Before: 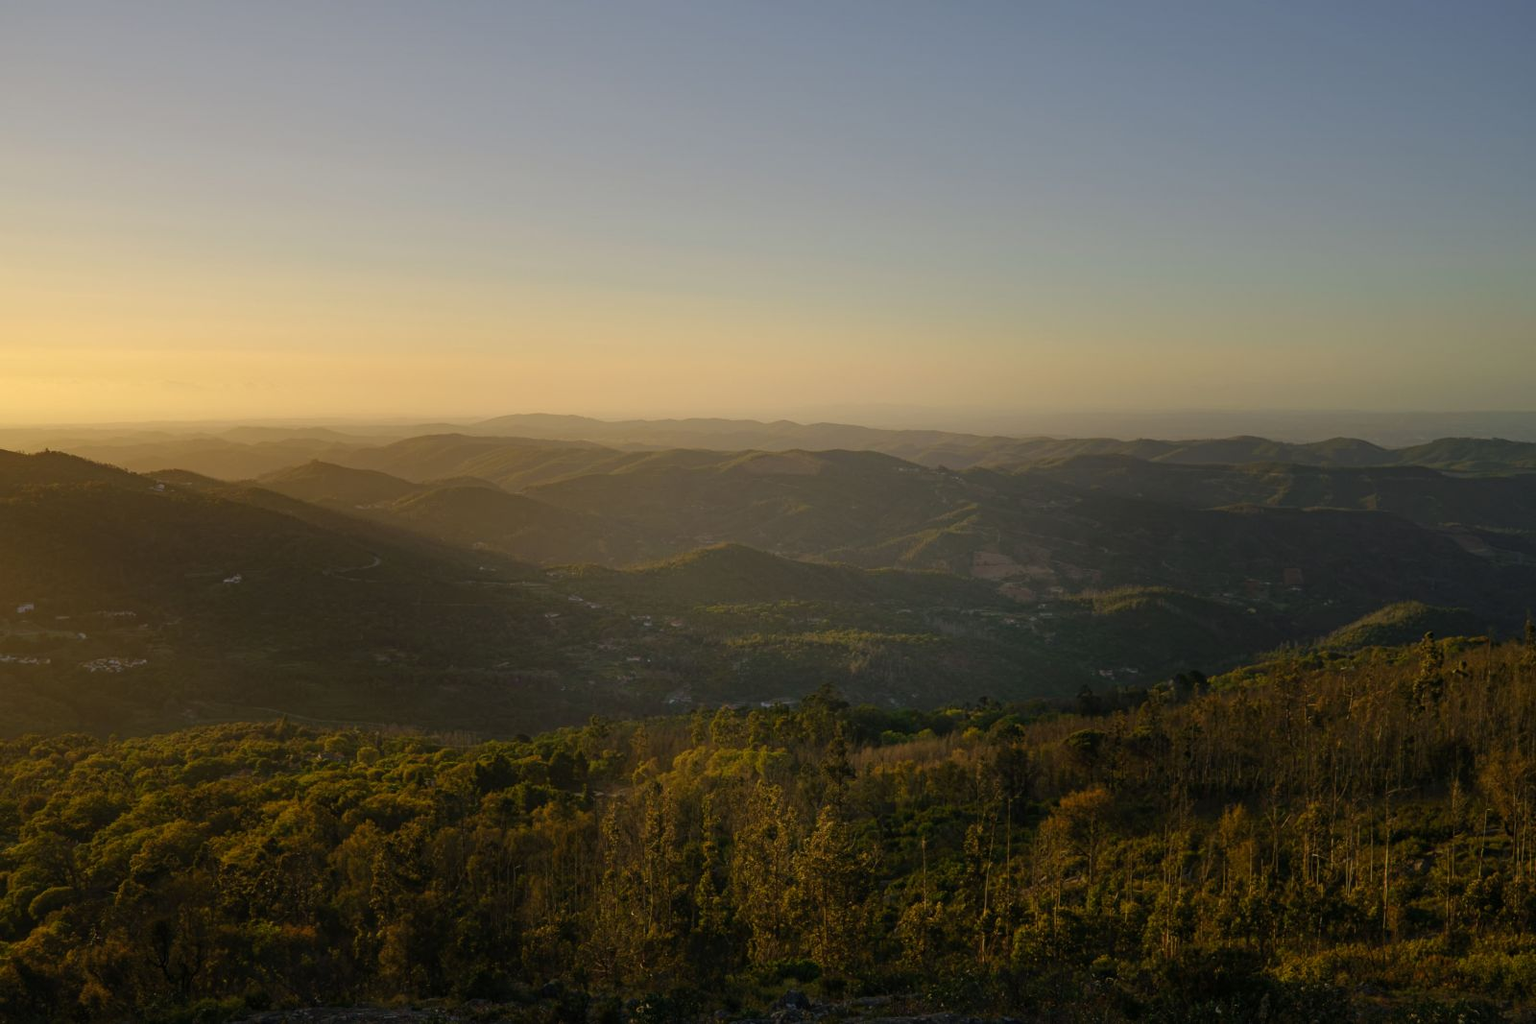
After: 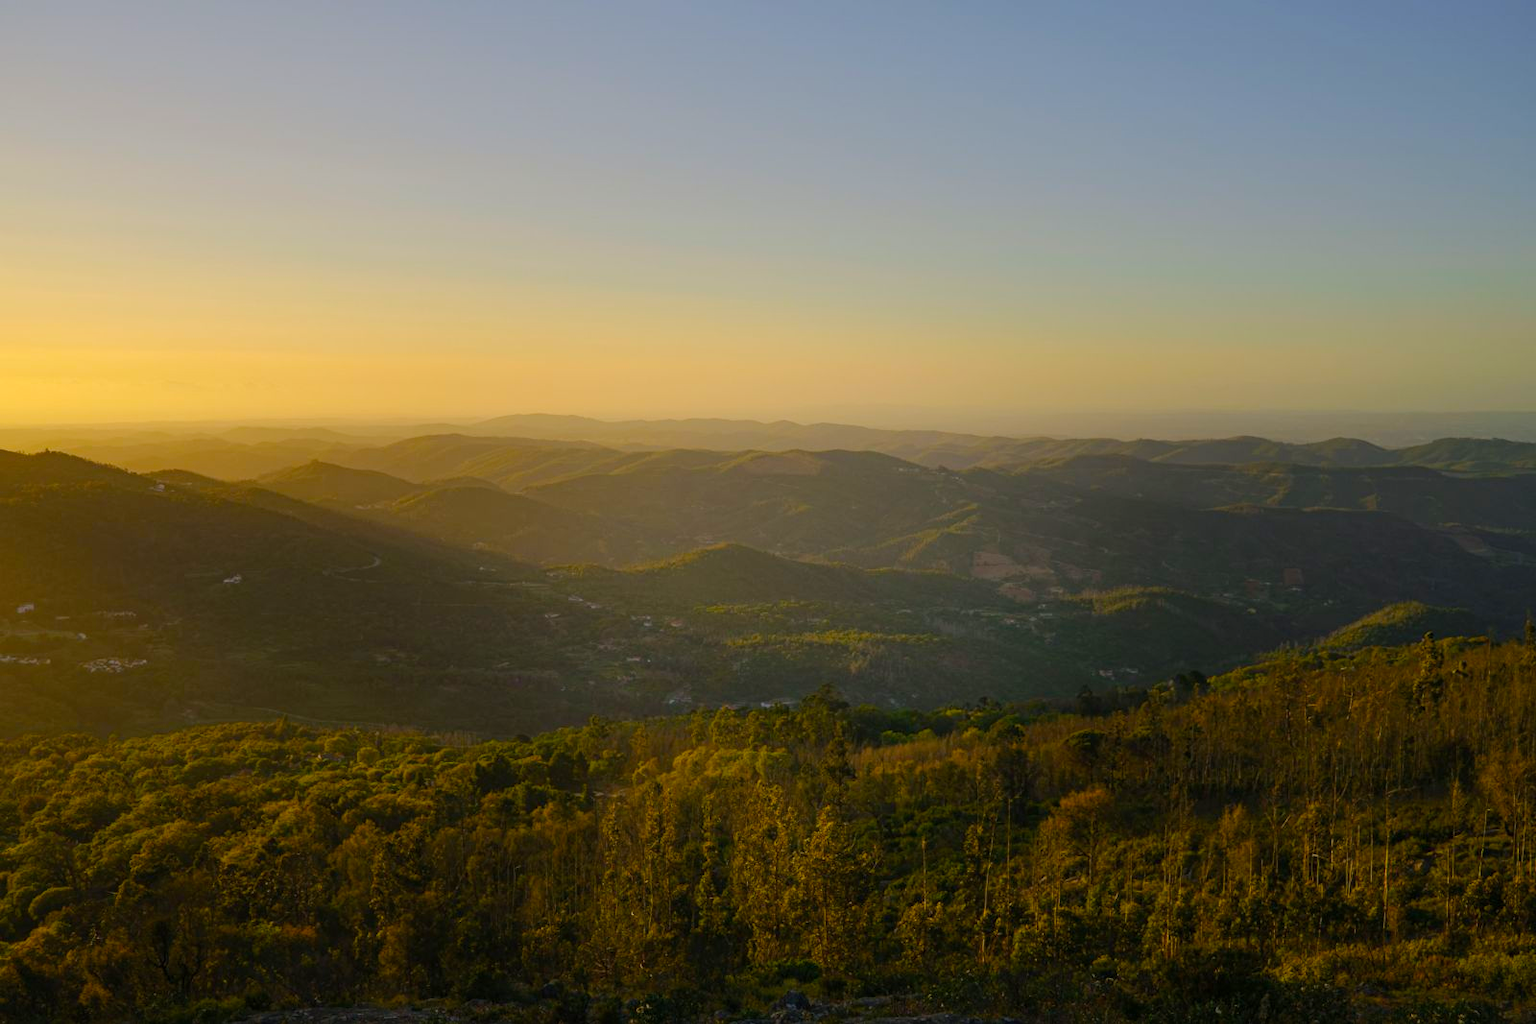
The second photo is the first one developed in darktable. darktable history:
bloom: size 9%, threshold 100%, strength 7%
color balance rgb: perceptual saturation grading › global saturation 25%, perceptual brilliance grading › mid-tones 10%, perceptual brilliance grading › shadows 15%, global vibrance 20%
